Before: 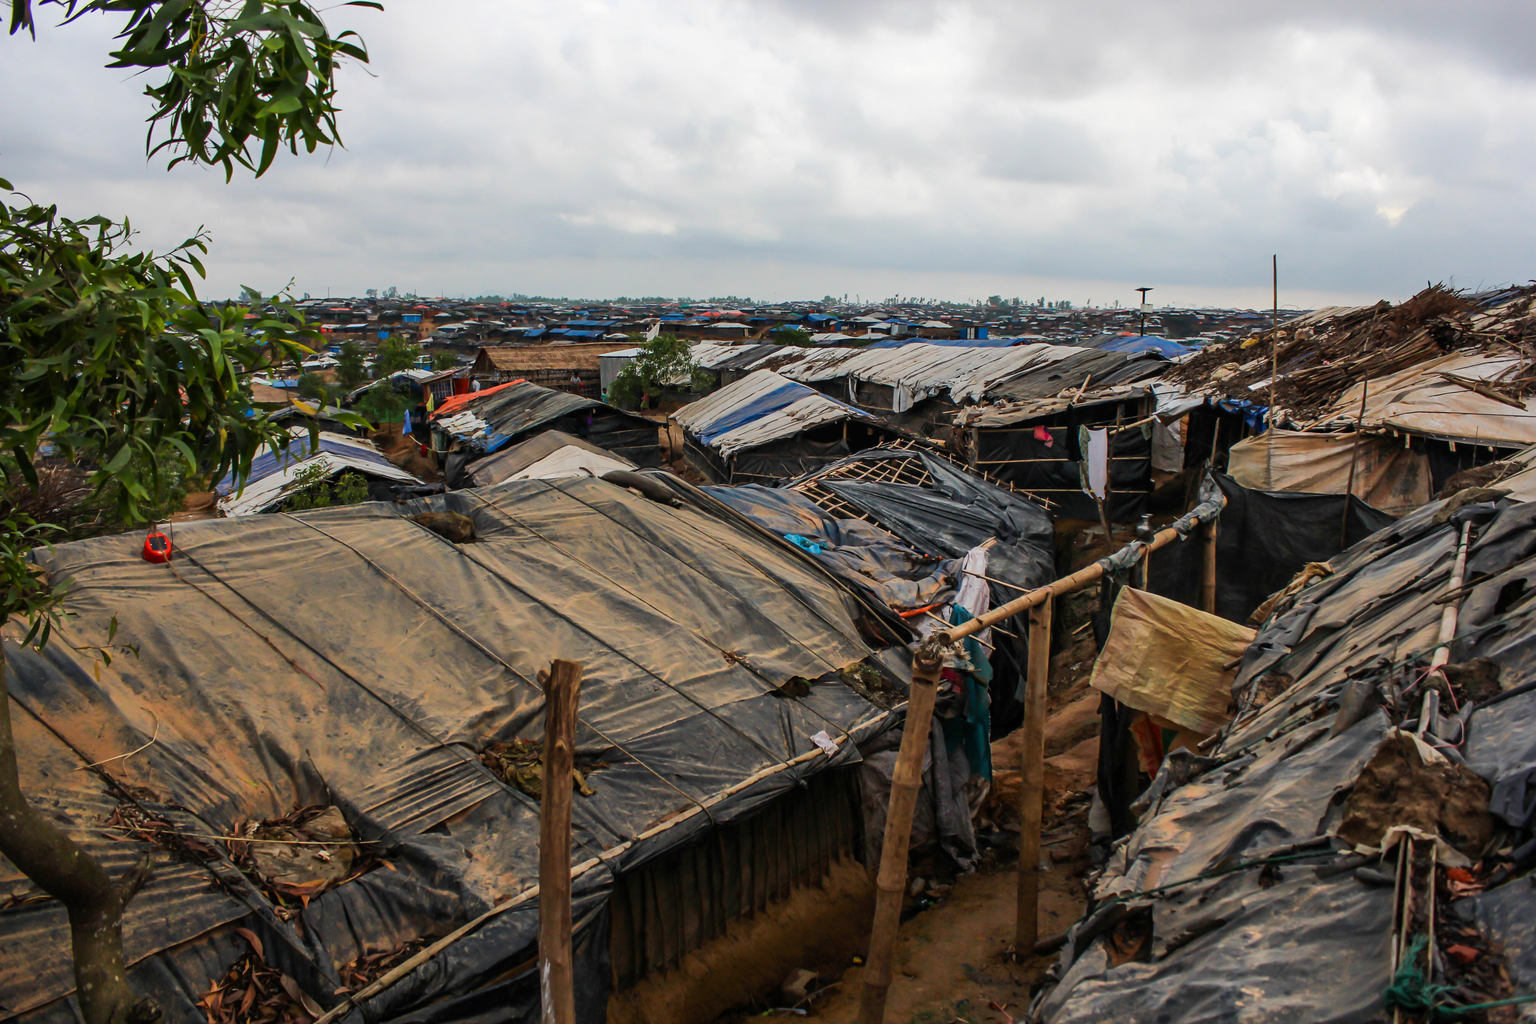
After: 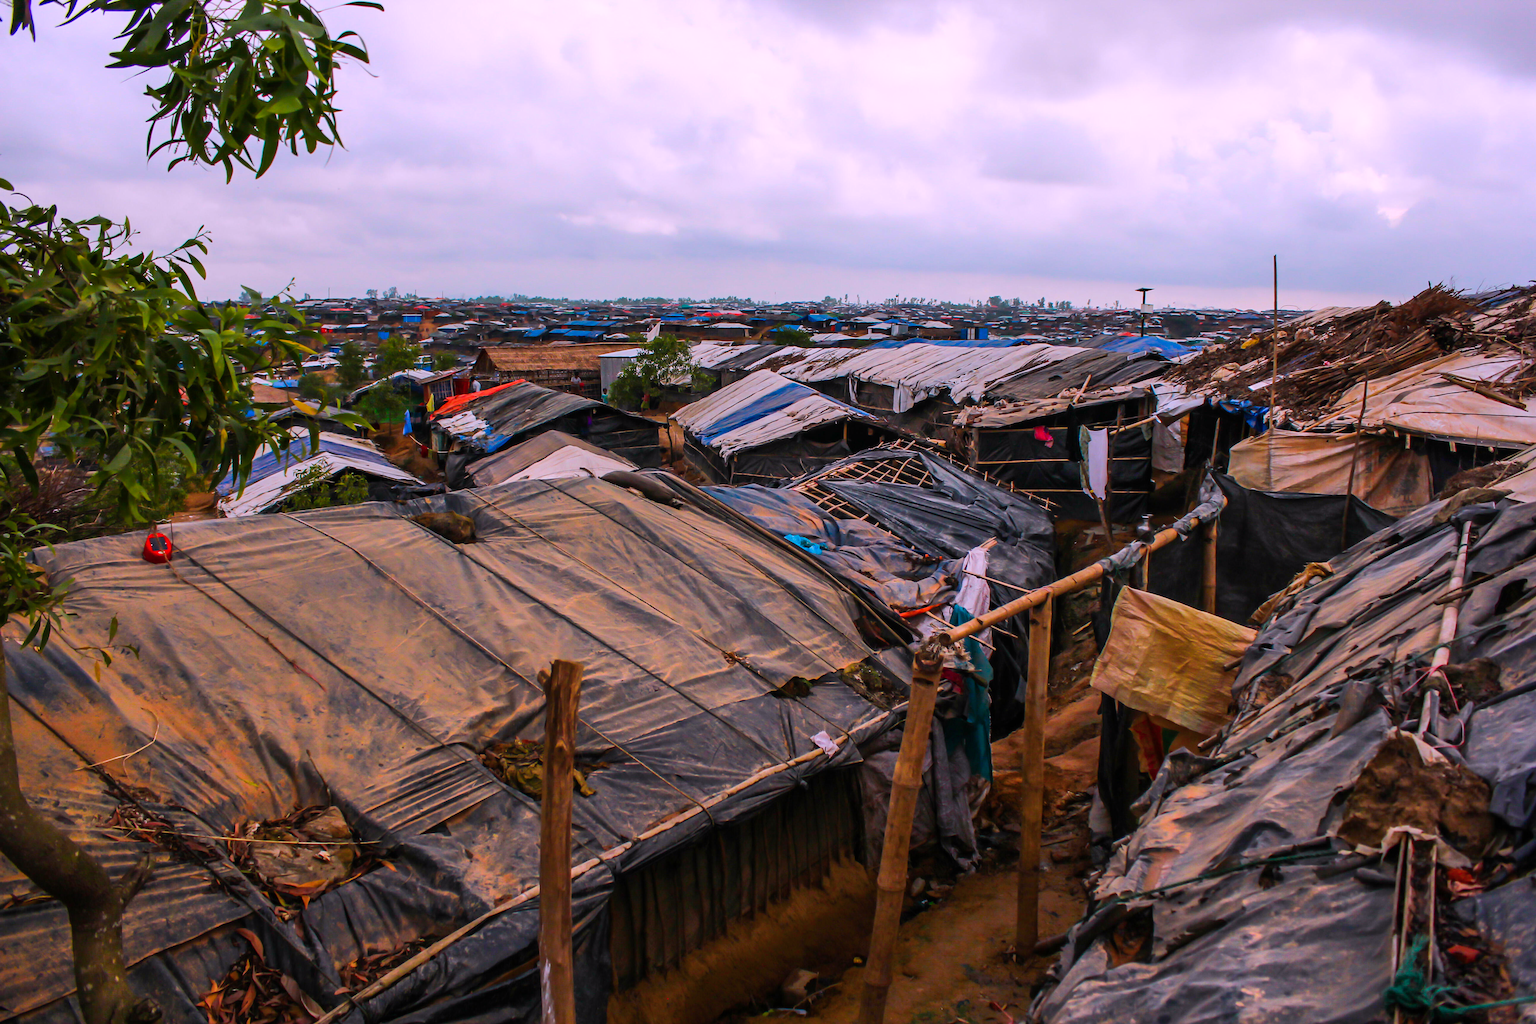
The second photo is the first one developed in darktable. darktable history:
color correction: highlights a* 16.2, highlights b* -20.22
color balance rgb: linear chroma grading › global chroma 14.993%, perceptual saturation grading › global saturation 25.633%
